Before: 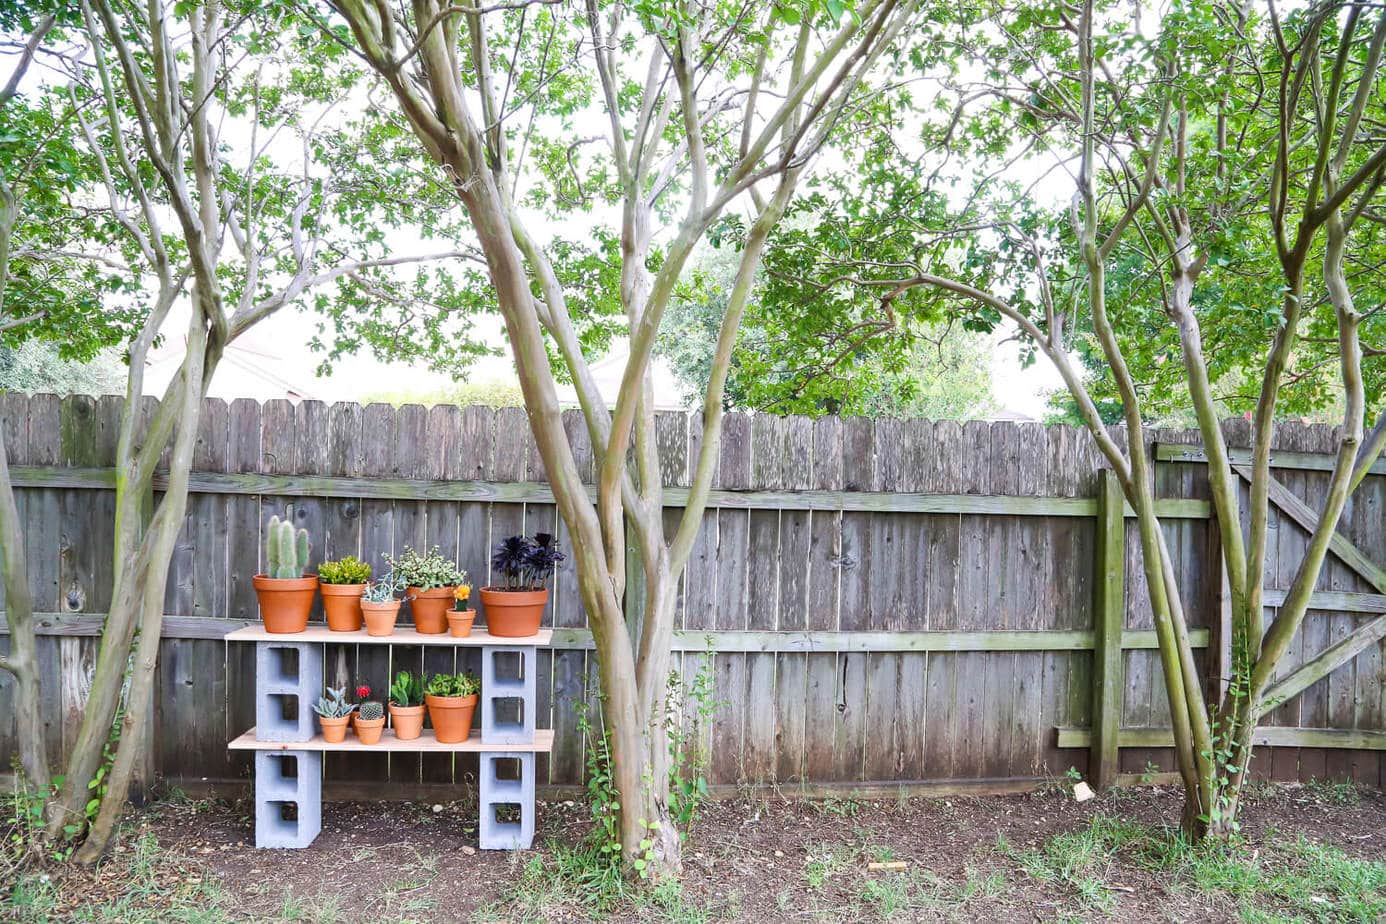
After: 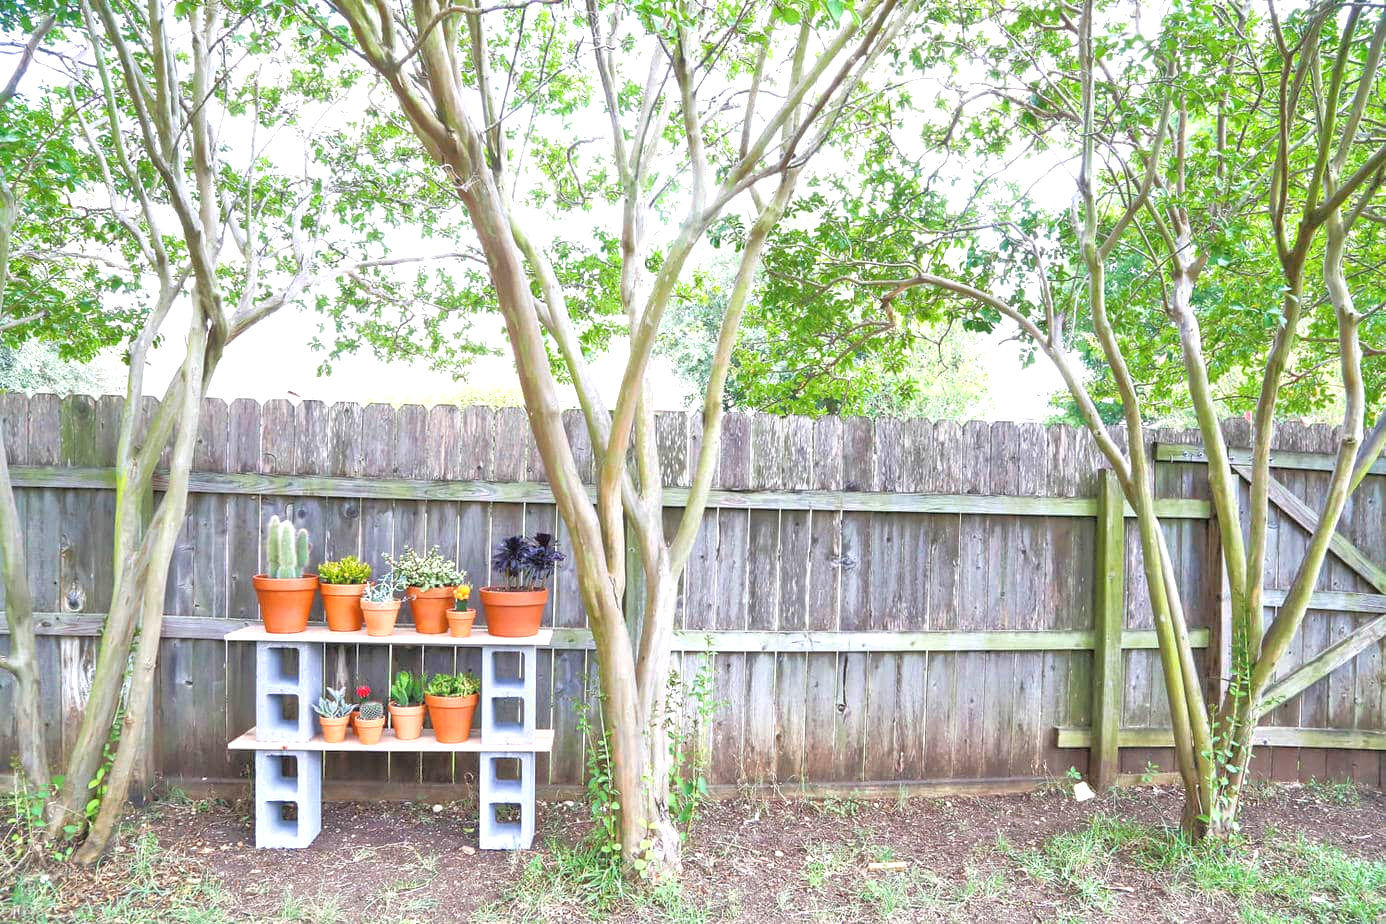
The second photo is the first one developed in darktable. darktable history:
exposure: black level correction -0.002, exposure 0.54 EV, compensate highlight preservation false
tone equalizer: -7 EV 0.15 EV, -6 EV 0.6 EV, -5 EV 1.15 EV, -4 EV 1.33 EV, -3 EV 1.15 EV, -2 EV 0.6 EV, -1 EV 0.15 EV, mask exposure compensation -0.5 EV
